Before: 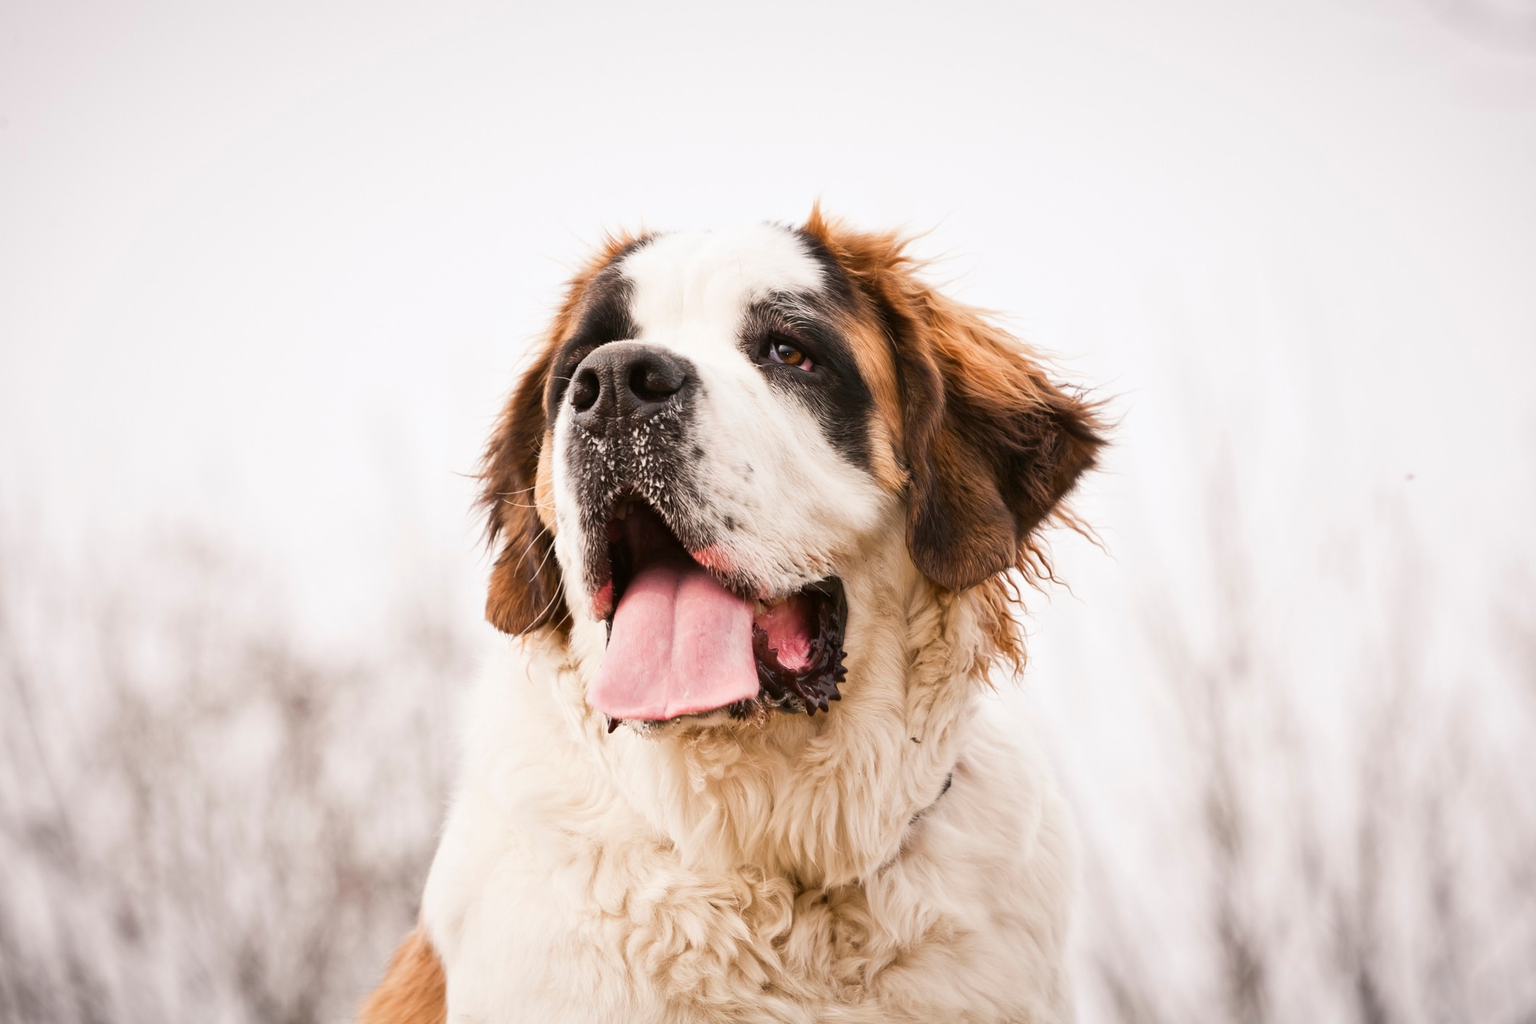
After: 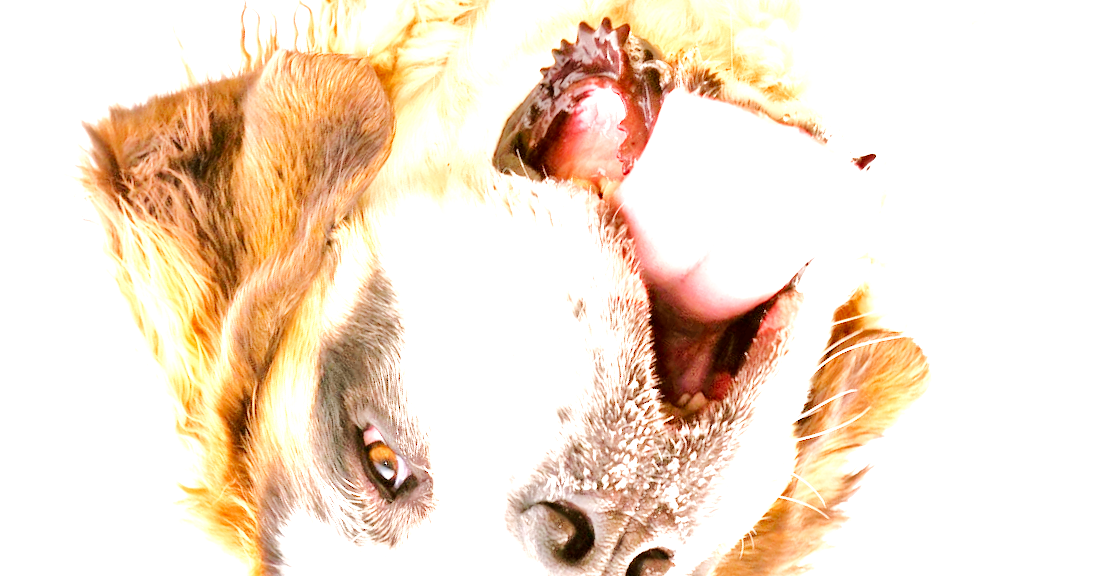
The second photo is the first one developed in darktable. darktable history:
tone equalizer: -8 EV 1.99 EV, -7 EV 1.98 EV, -6 EV 1.99 EV, -5 EV 1.98 EV, -4 EV 1.98 EV, -3 EV 1.47 EV, -2 EV 0.994 EV, -1 EV 0.504 EV
exposure: black level correction 0.002, exposure 0.675 EV, compensate highlight preservation false
shadows and highlights: radius 111.7, shadows 51.1, white point adjustment 9.12, highlights -2.68, soften with gaussian
crop and rotate: angle 147.39°, left 9.09%, top 15.683%, right 4.417%, bottom 17%
base curve: curves: ch0 [(0, 0) (0, 0.001) (0.001, 0.001) (0.004, 0.002) (0.007, 0.004) (0.015, 0.013) (0.033, 0.045) (0.052, 0.096) (0.075, 0.17) (0.099, 0.241) (0.163, 0.42) (0.219, 0.55) (0.259, 0.616) (0.327, 0.722) (0.365, 0.765) (0.522, 0.873) (0.547, 0.881) (0.689, 0.919) (0.826, 0.952) (1, 1)], preserve colors none
